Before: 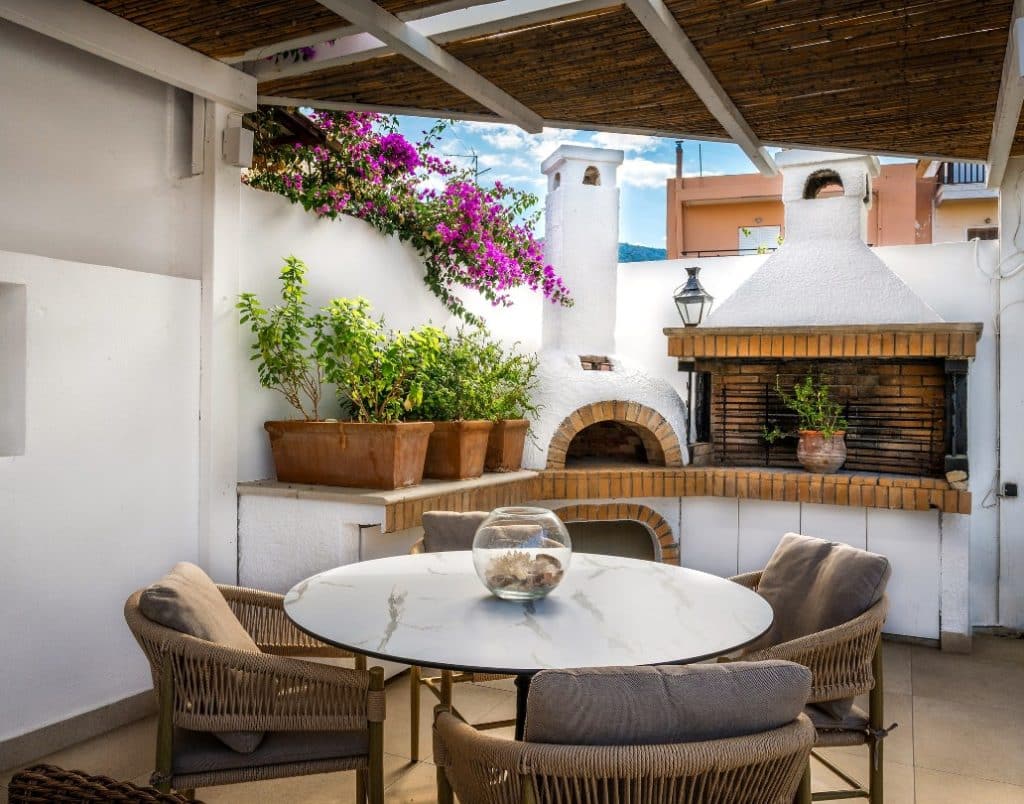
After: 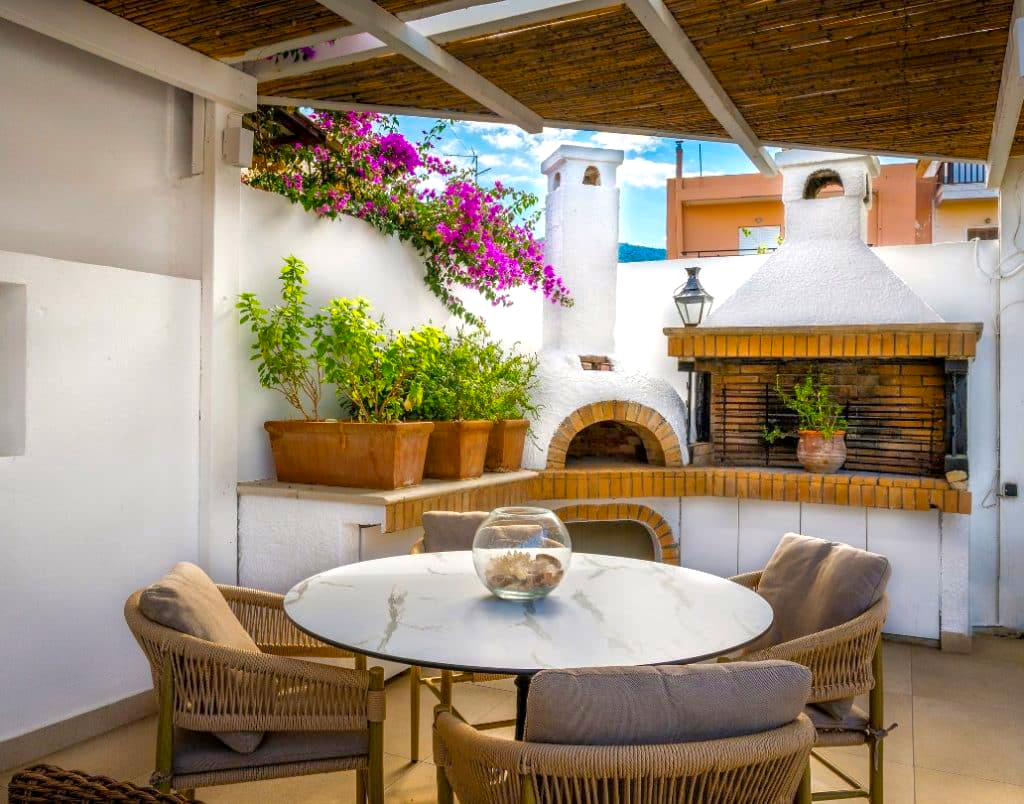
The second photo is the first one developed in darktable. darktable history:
color balance rgb: perceptual saturation grading › global saturation 0.311%, global vibrance 50.492%
exposure: black level correction 0.001, exposure 0.498 EV, compensate highlight preservation false
tone equalizer: -8 EV 0.271 EV, -7 EV 0.426 EV, -6 EV 0.404 EV, -5 EV 0.234 EV, -3 EV -0.269 EV, -2 EV -0.422 EV, -1 EV -0.433 EV, +0 EV -0.248 EV, edges refinement/feathering 500, mask exposure compensation -1.57 EV, preserve details no
